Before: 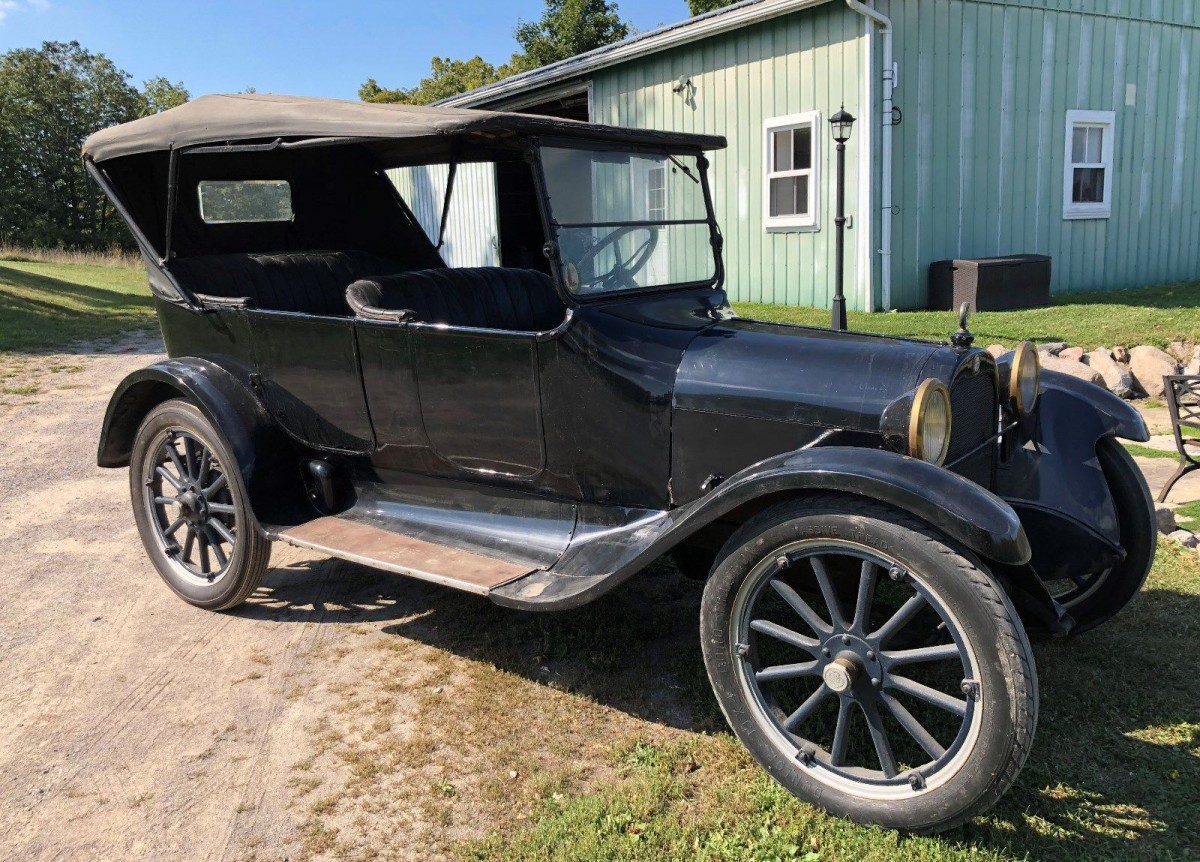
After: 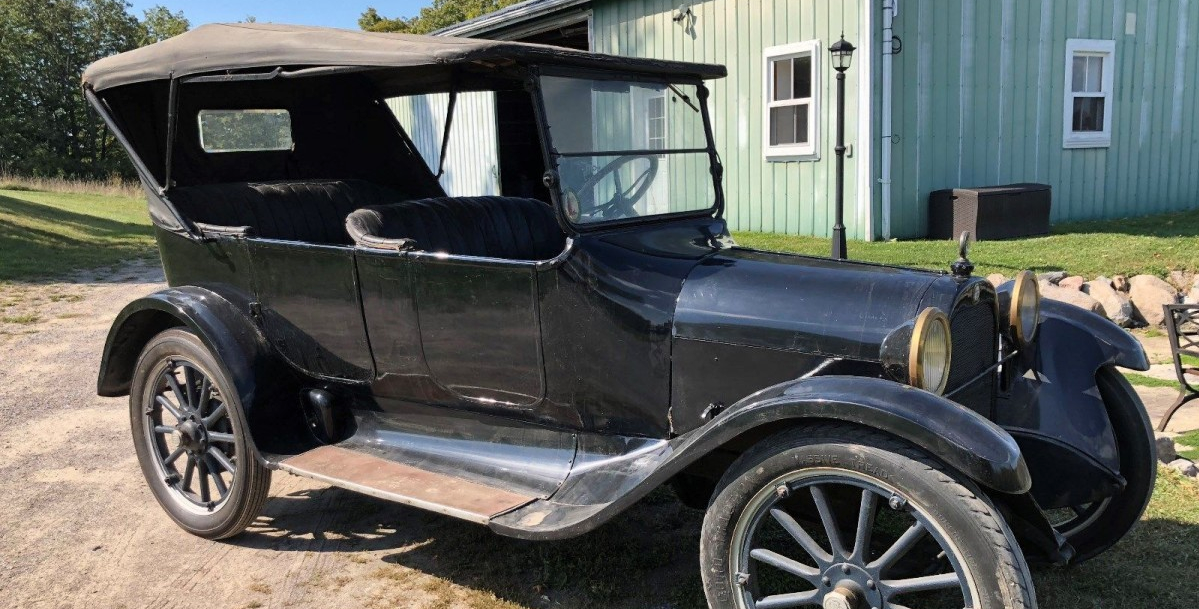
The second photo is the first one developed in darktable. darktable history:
crop and rotate: top 8.293%, bottom 20.996%
shadows and highlights: low approximation 0.01, soften with gaussian
